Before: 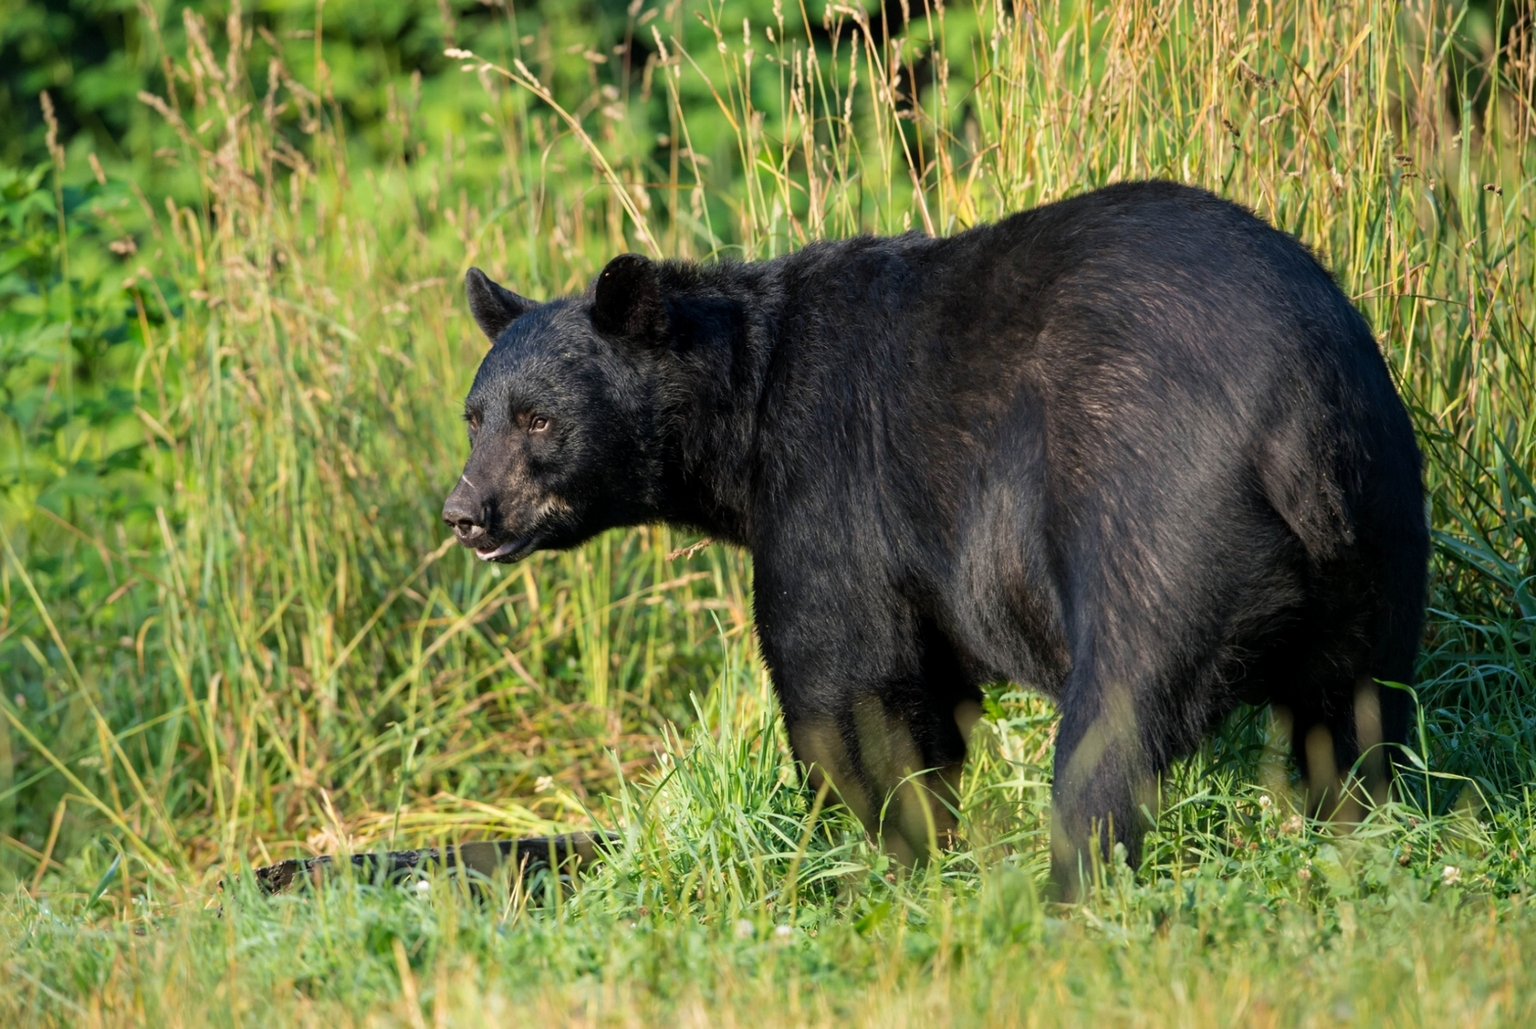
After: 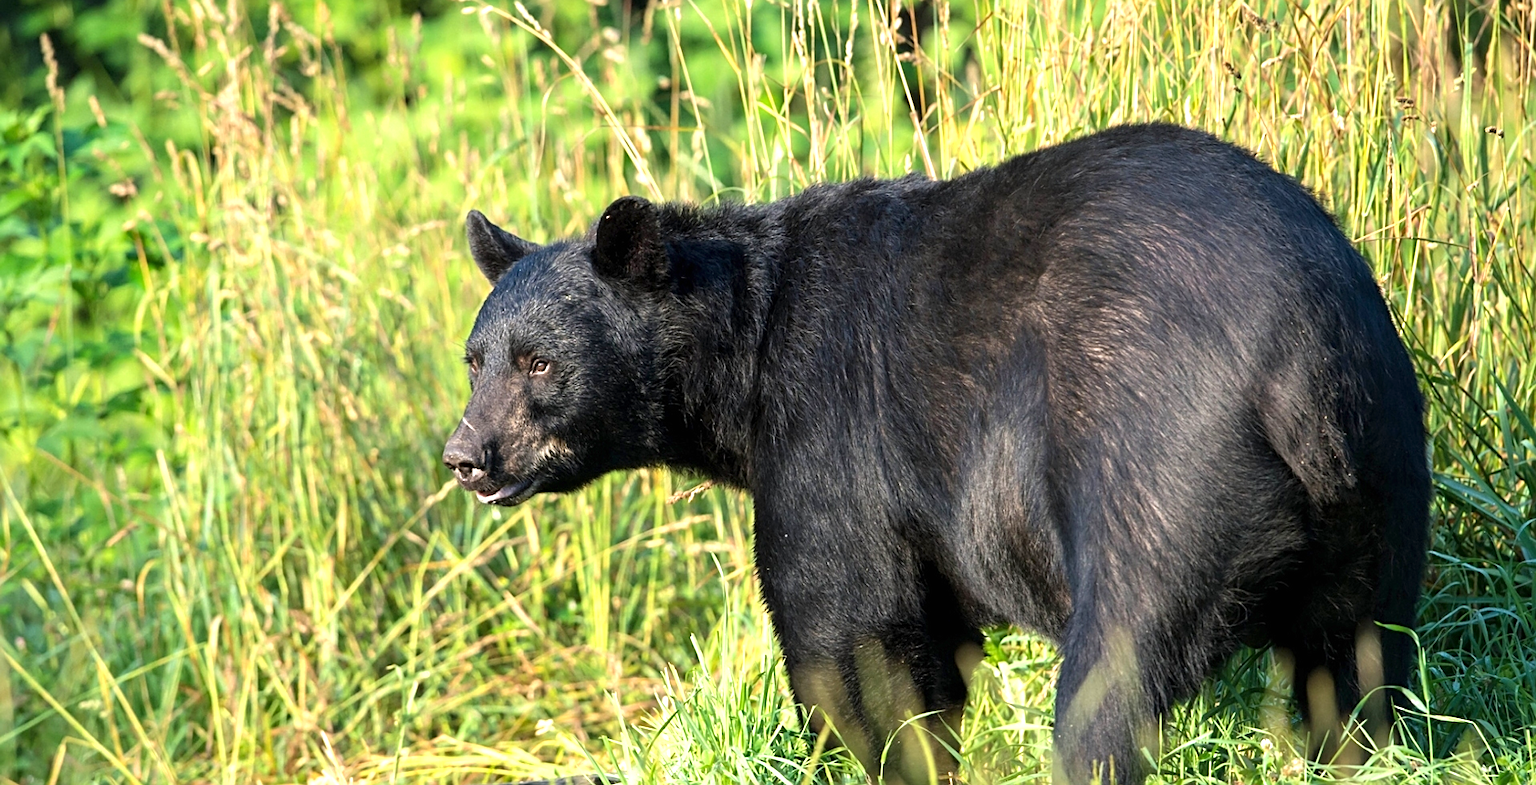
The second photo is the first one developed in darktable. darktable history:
sharpen: on, module defaults
crop: top 5.66%, bottom 17.618%
exposure: black level correction 0, exposure 0.891 EV, compensate highlight preservation false
